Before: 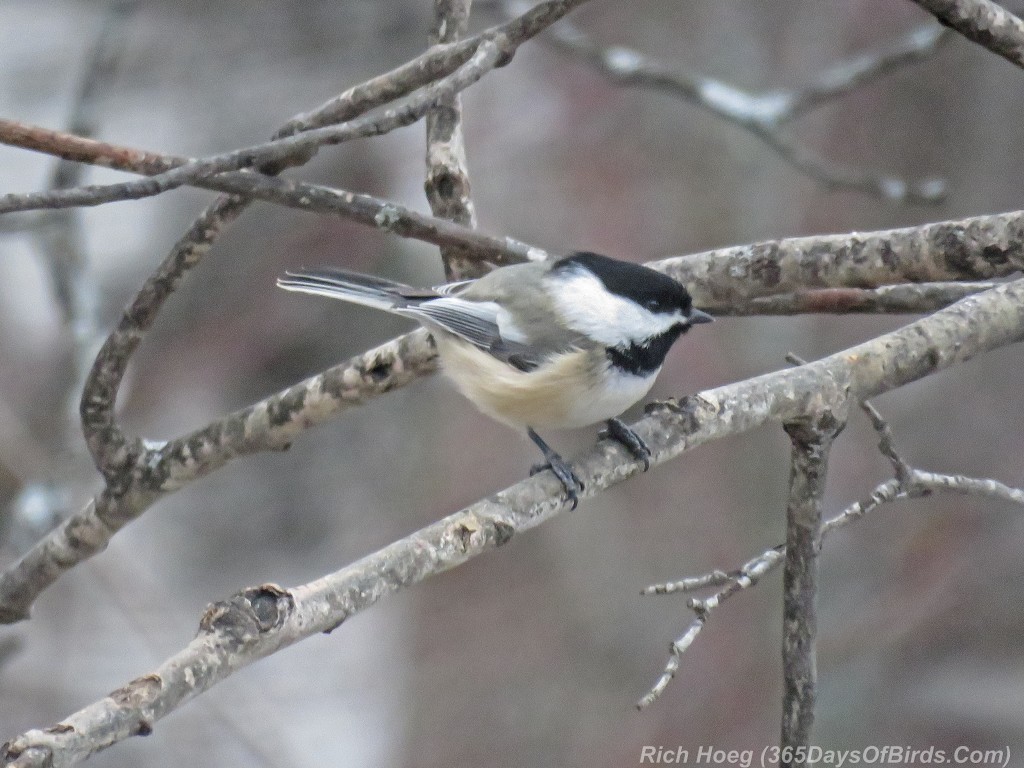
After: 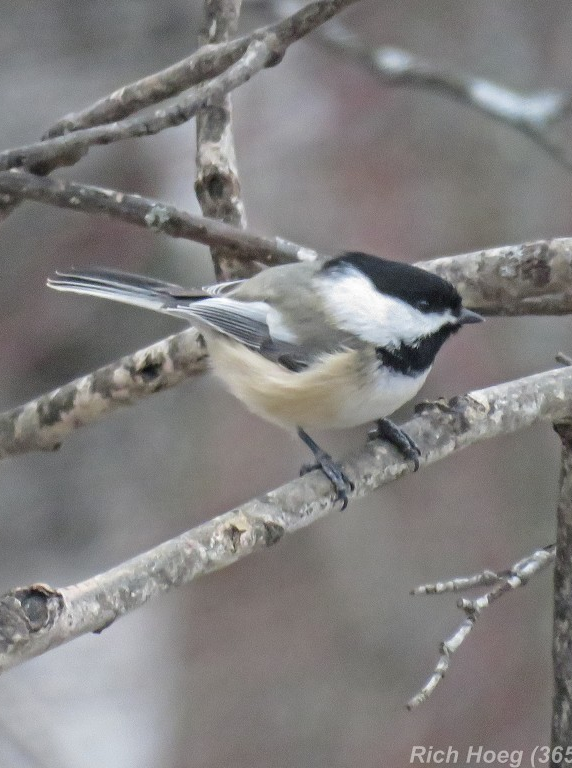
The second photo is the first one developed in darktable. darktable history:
crop and rotate: left 22.546%, right 21.576%
